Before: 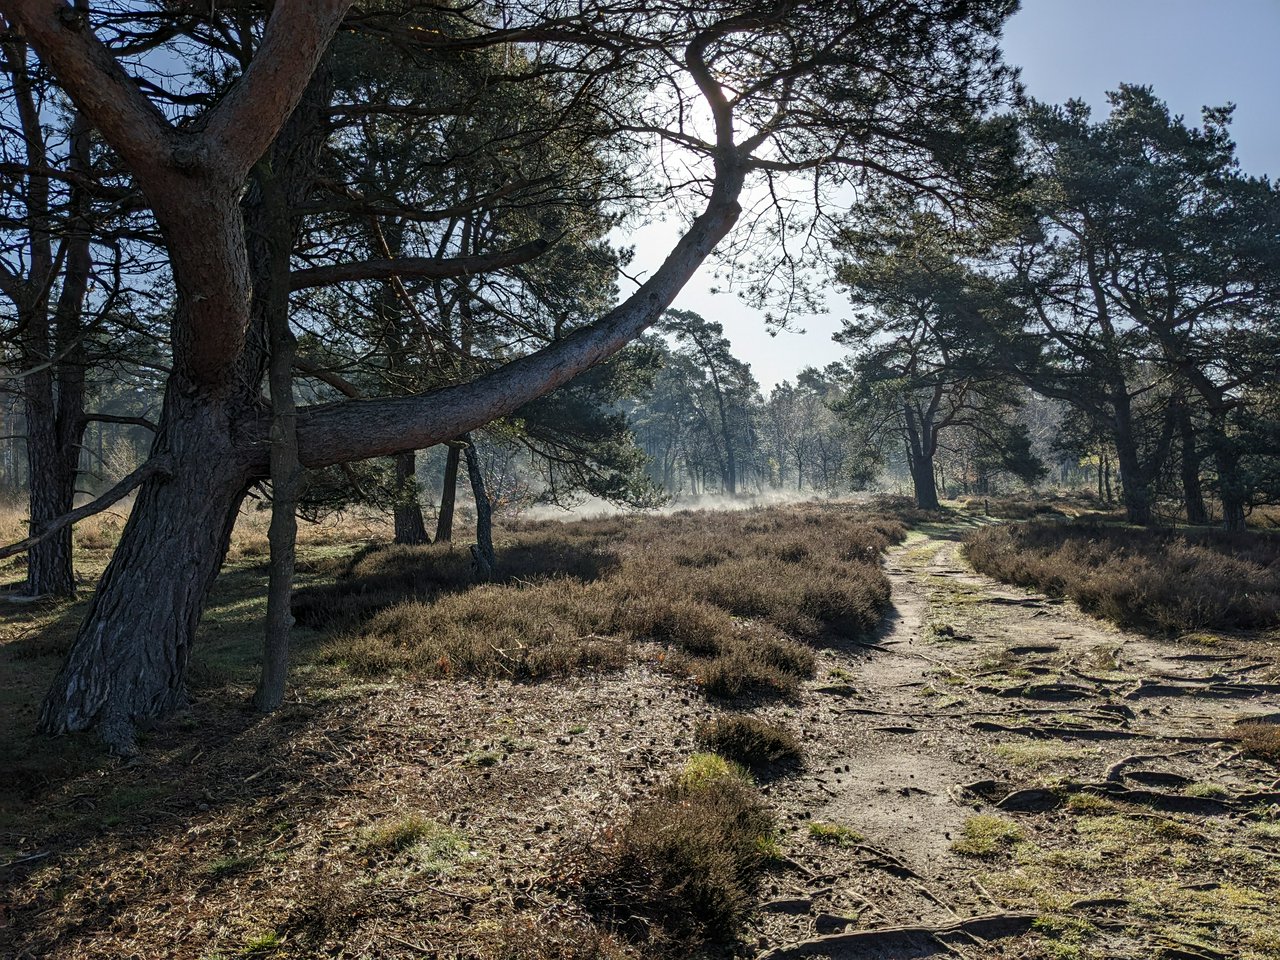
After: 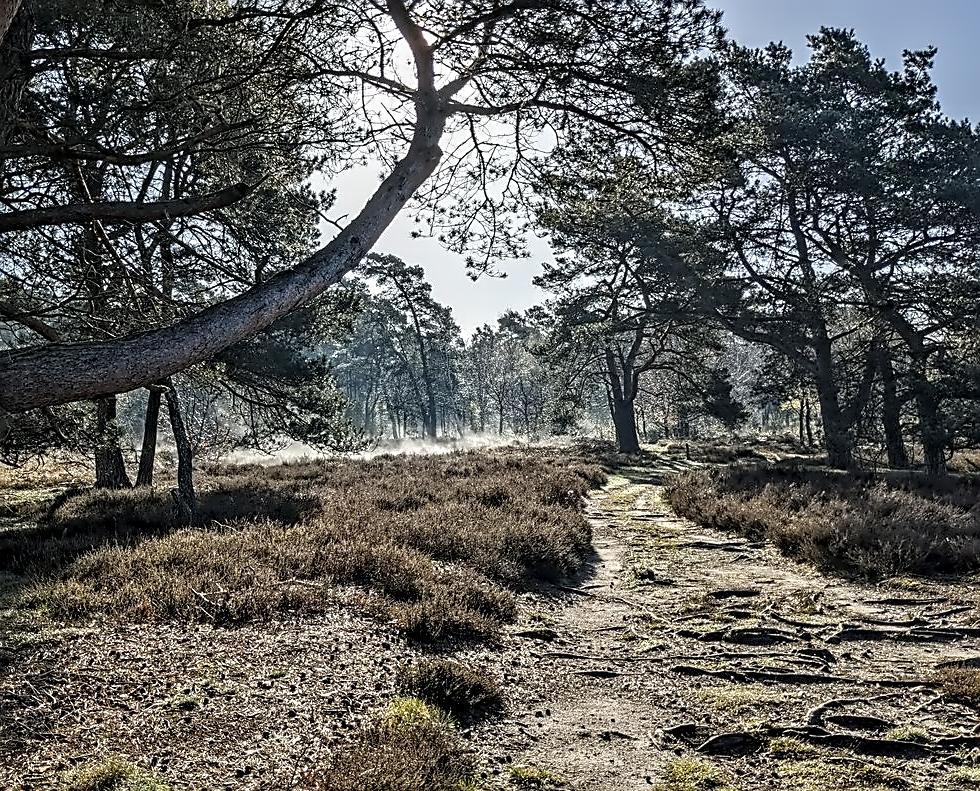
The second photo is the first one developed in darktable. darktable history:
contrast equalizer: octaves 7, y [[0.5, 0.542, 0.583, 0.625, 0.667, 0.708], [0.5 ×6], [0.5 ×6], [0, 0.033, 0.067, 0.1, 0.133, 0.167], [0, 0.05, 0.1, 0.15, 0.2, 0.25]]
crop: left 23.364%, top 5.834%, bottom 11.763%
sharpen: on, module defaults
local contrast: on, module defaults
